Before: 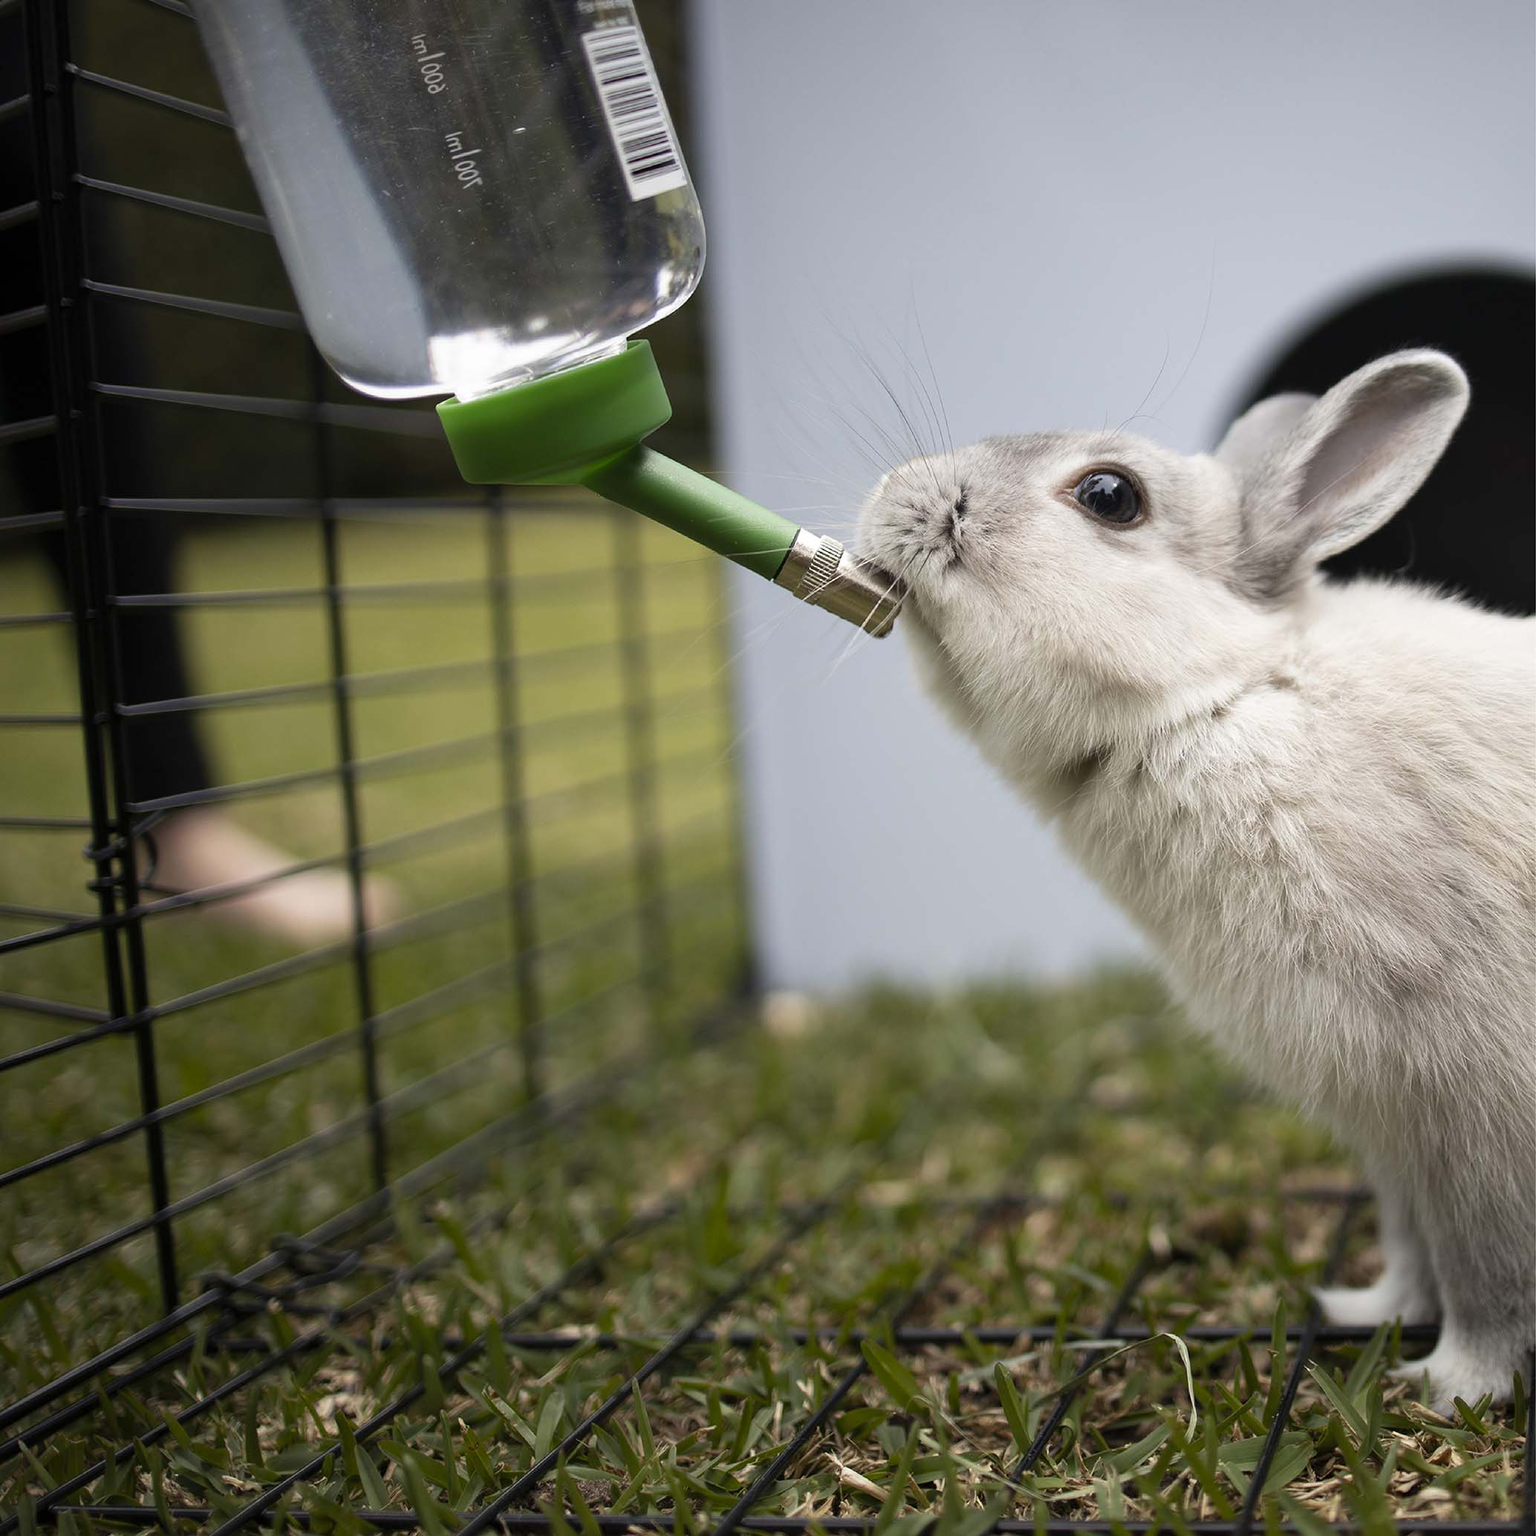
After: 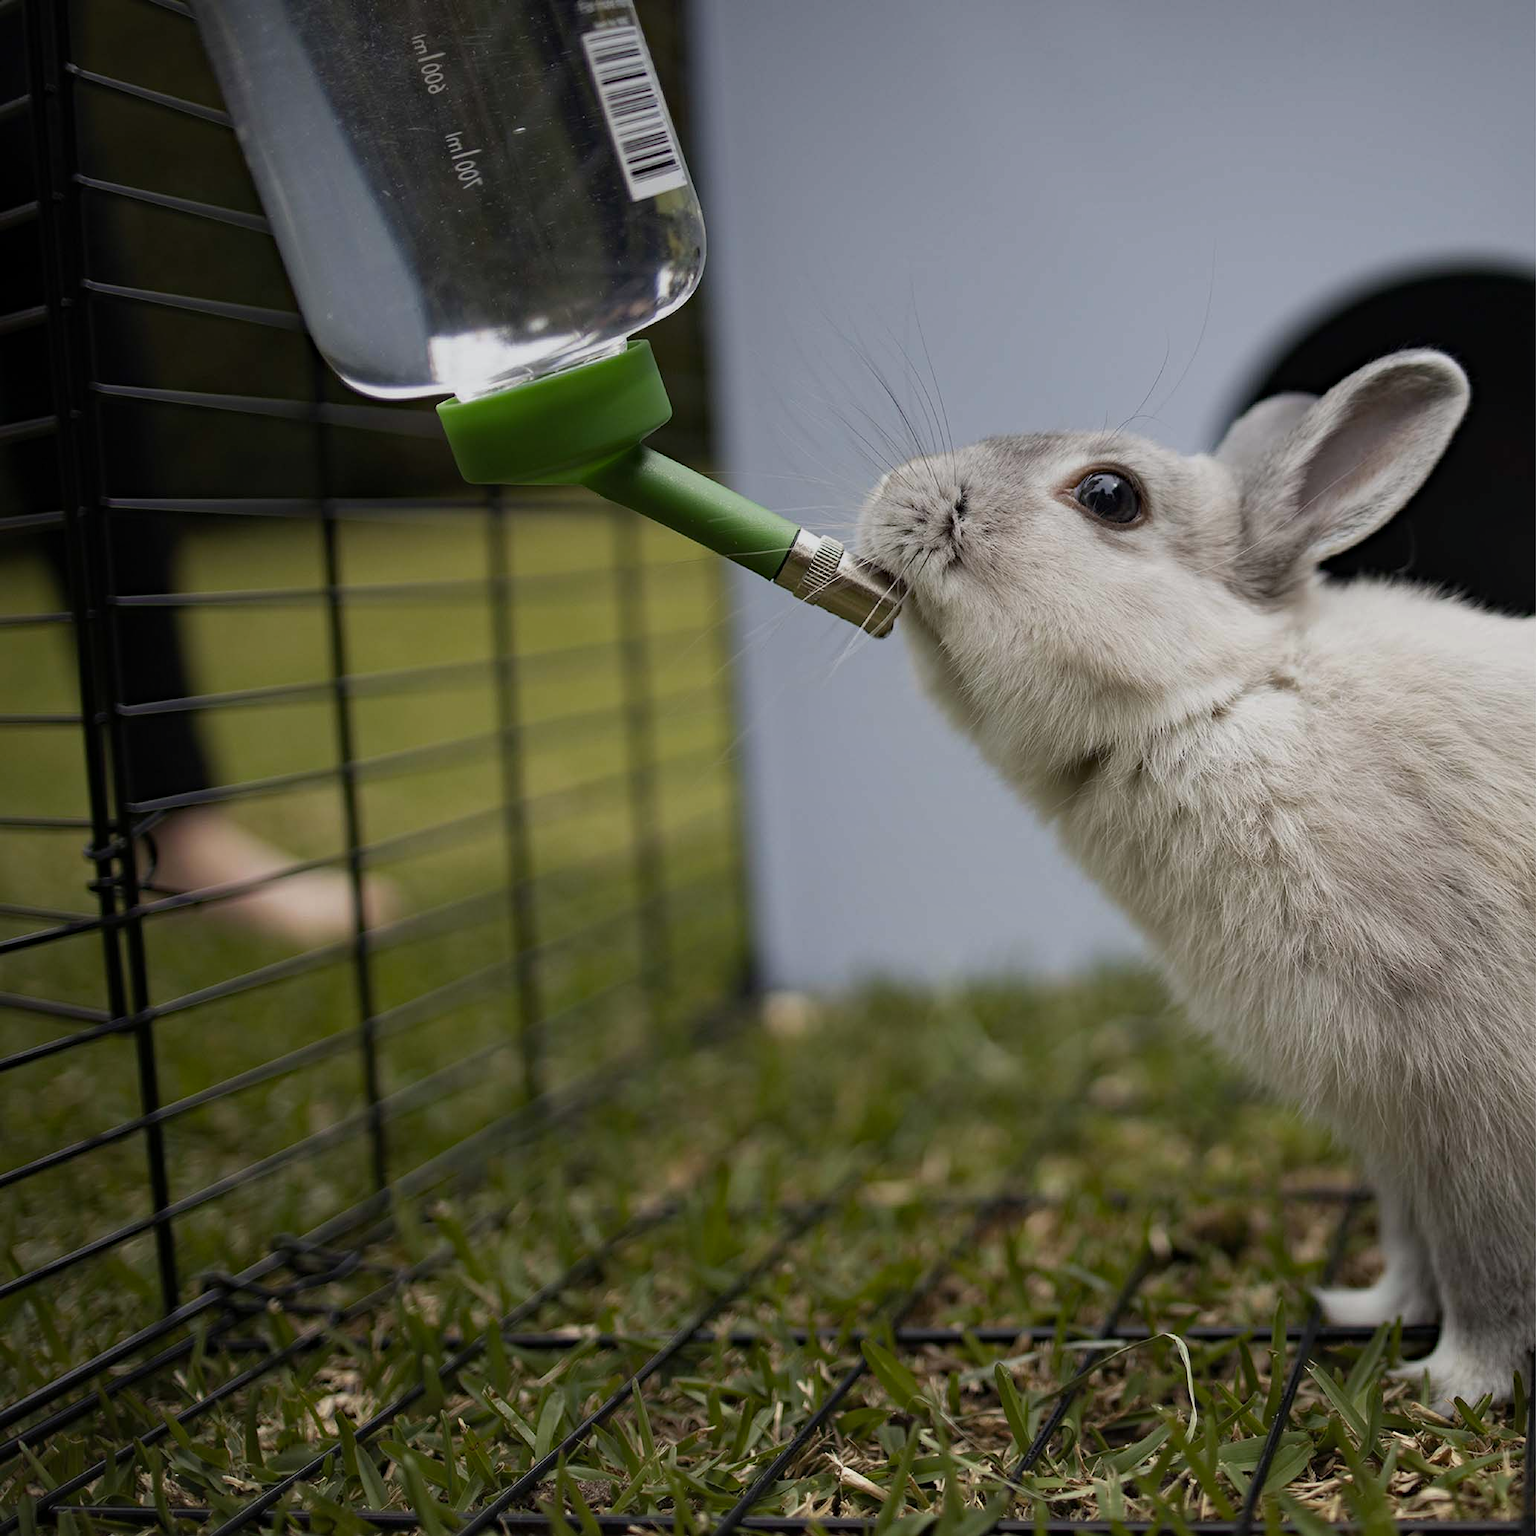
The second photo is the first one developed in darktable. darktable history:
haze removal: strength 0.29, distance 0.25, compatibility mode true, adaptive false
graduated density: rotation 5.63°, offset 76.9
